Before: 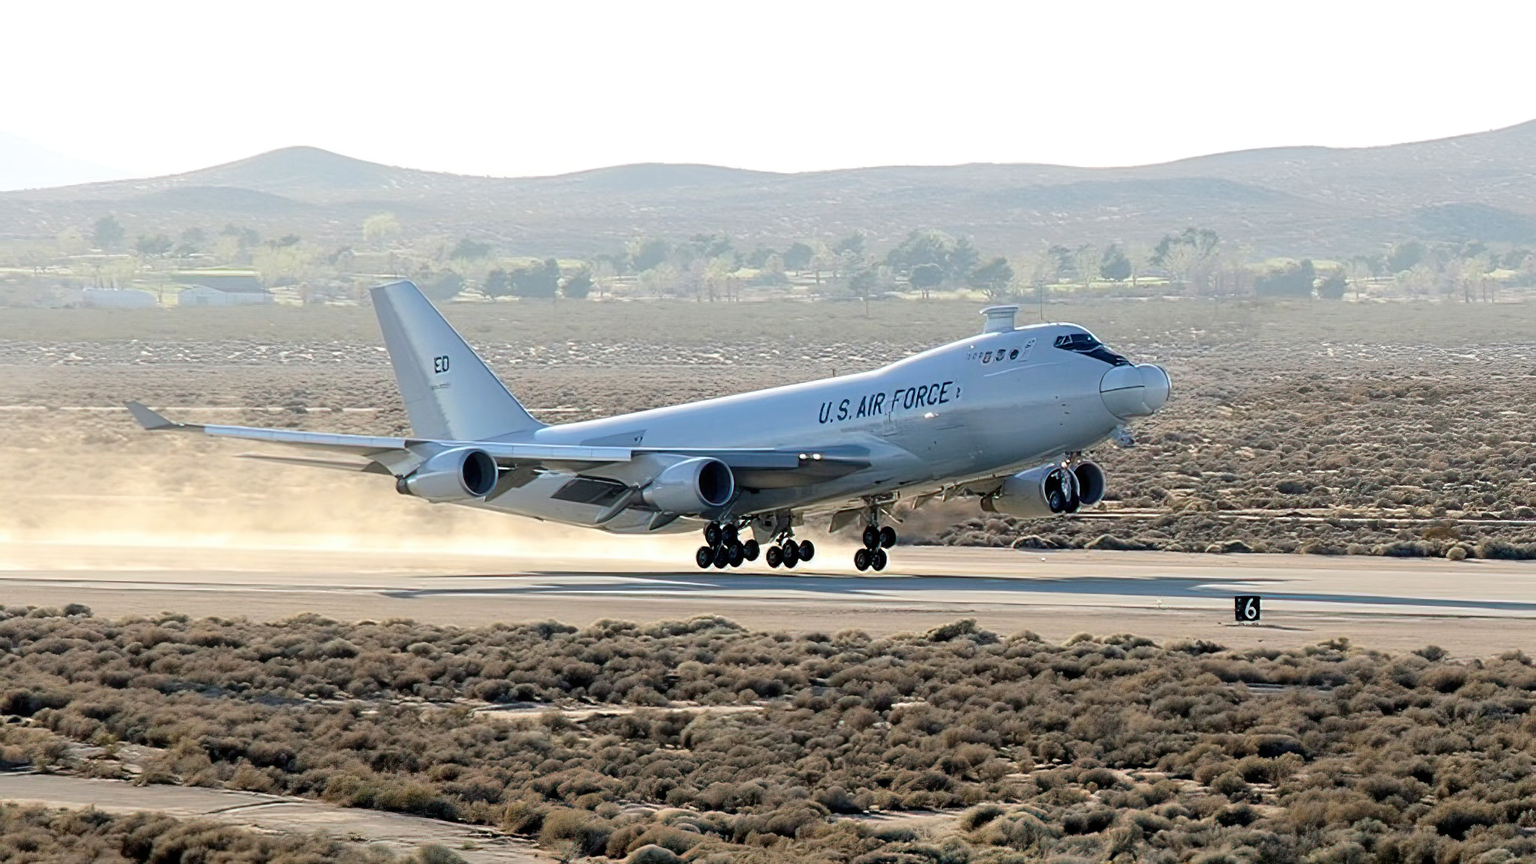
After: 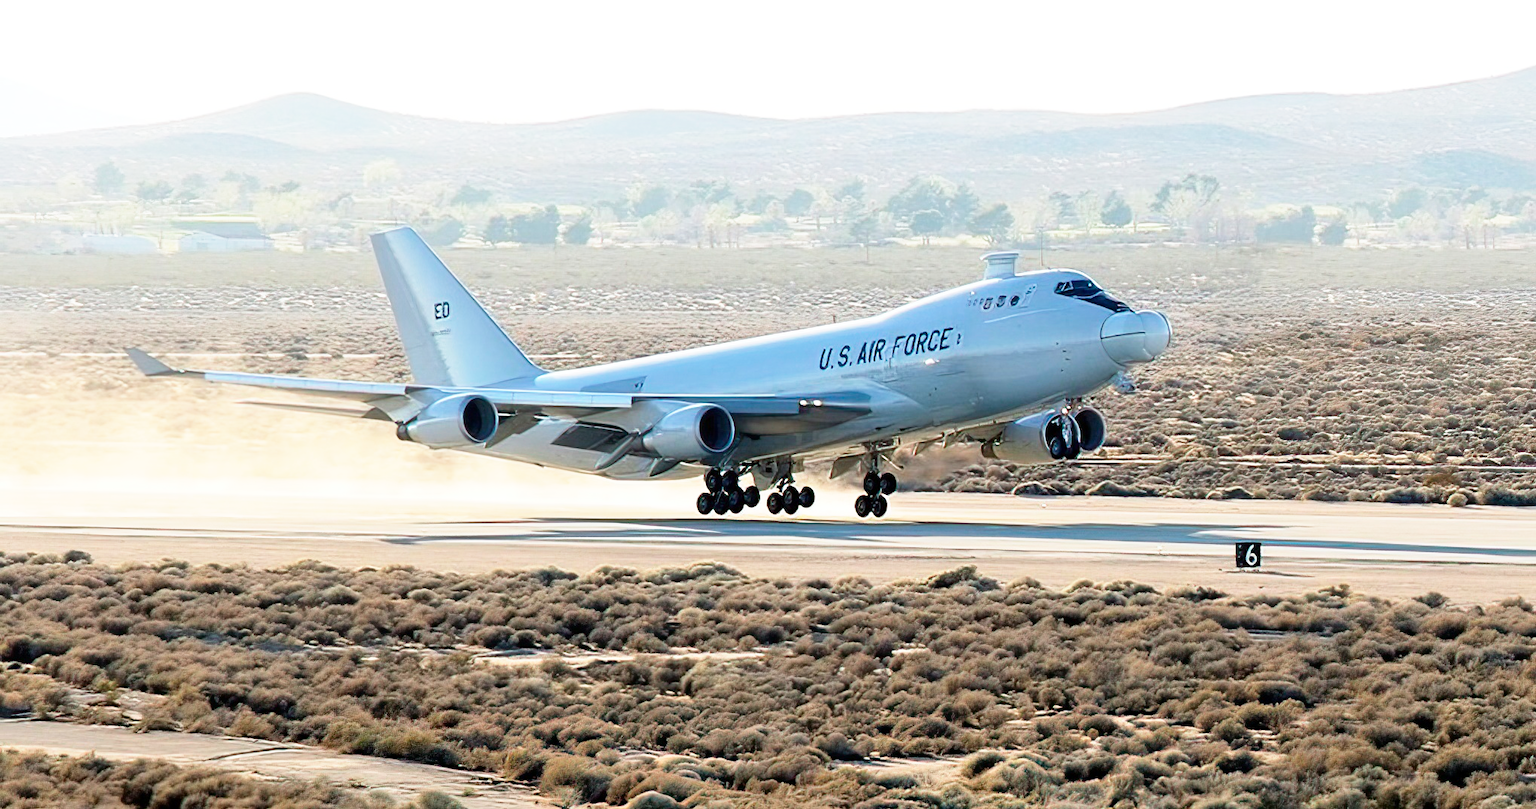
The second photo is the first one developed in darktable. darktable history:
base curve: curves: ch0 [(0, 0) (0.557, 0.834) (1, 1)], preserve colors none
crop and rotate: top 6.308%
